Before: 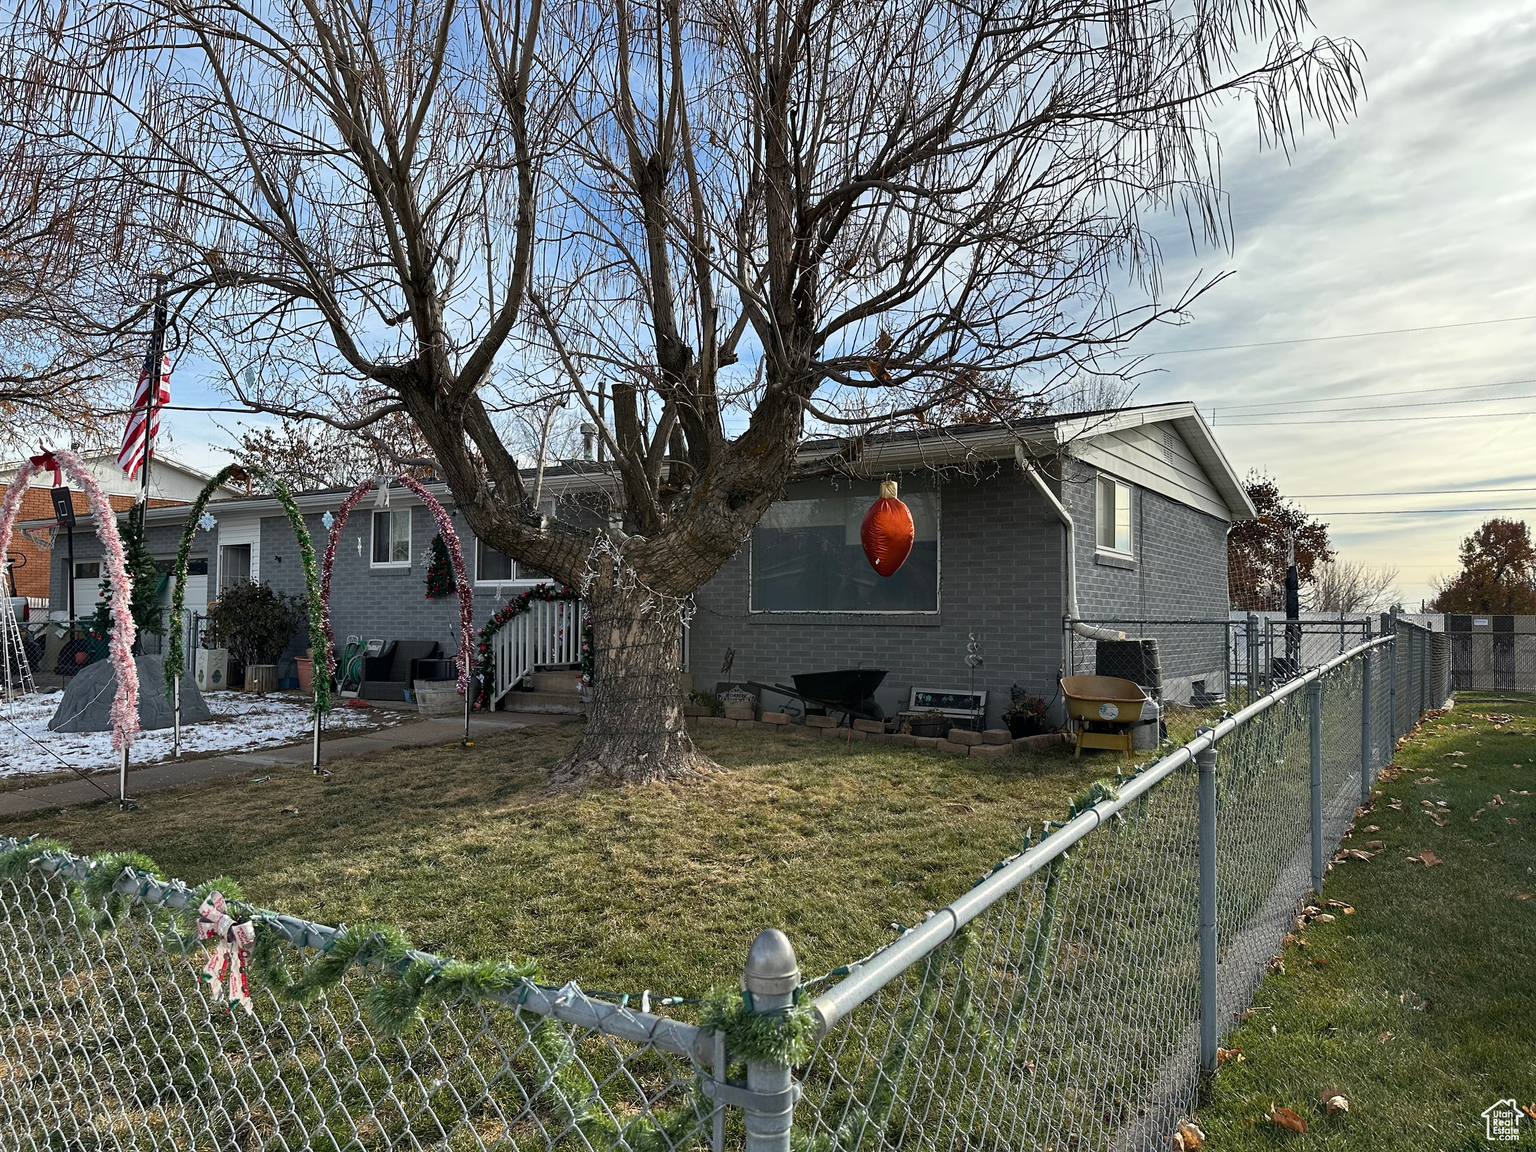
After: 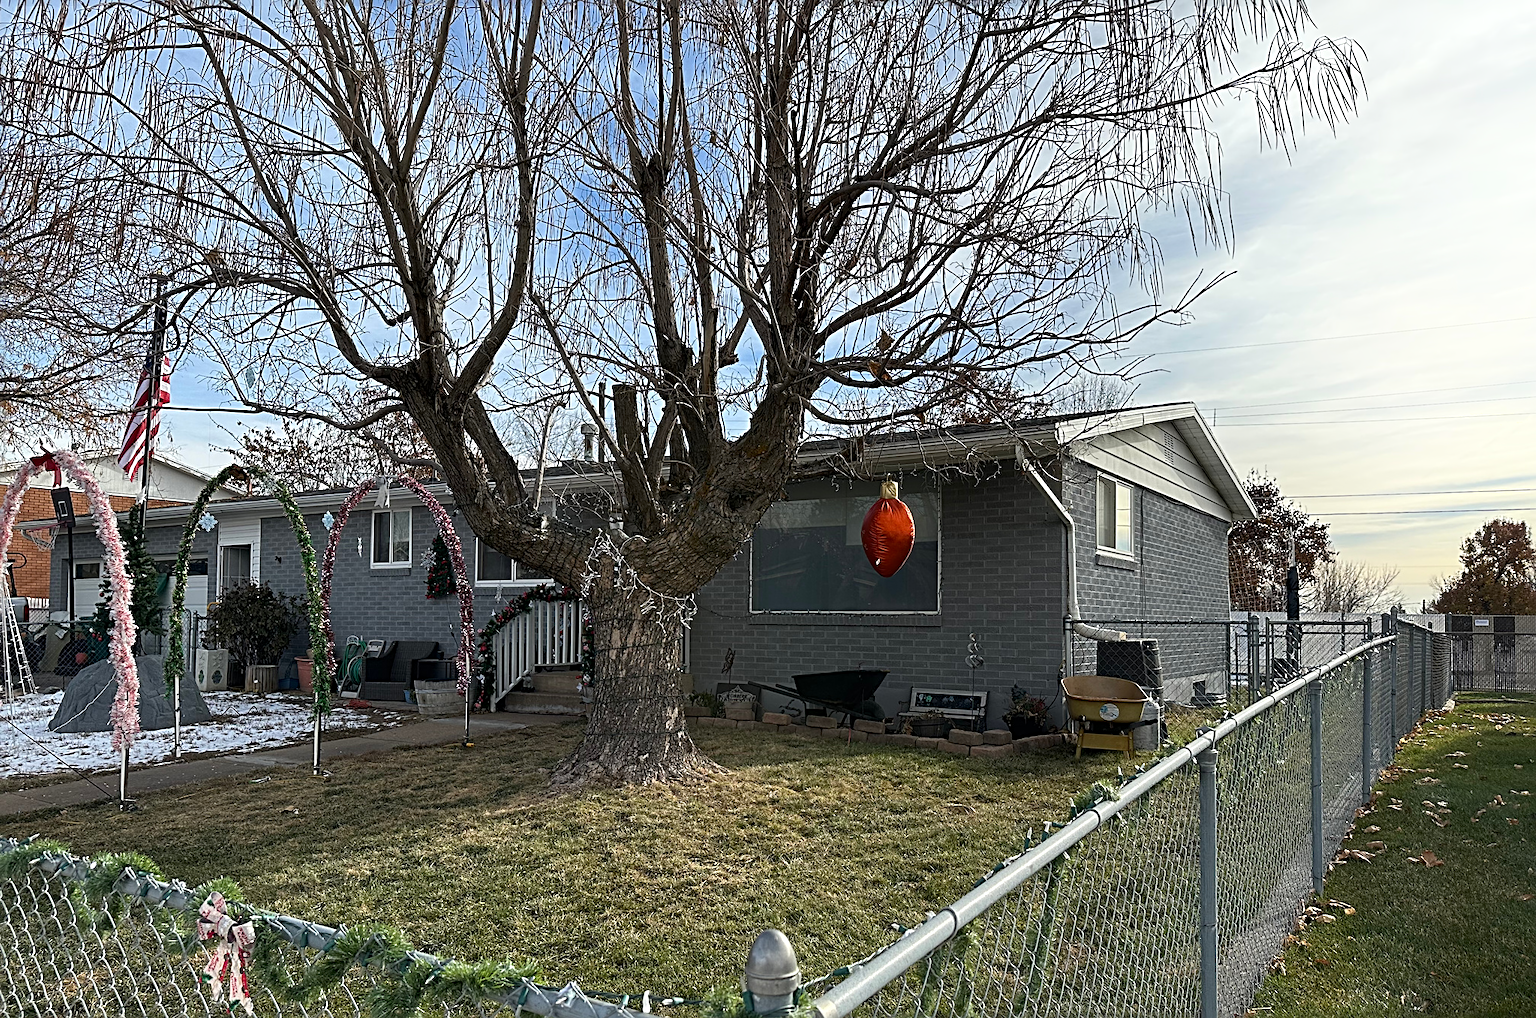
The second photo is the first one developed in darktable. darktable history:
shadows and highlights: shadows -38.29, highlights 64.17, soften with gaussian
crop and rotate: top 0%, bottom 11.559%
sharpen: radius 3.121
